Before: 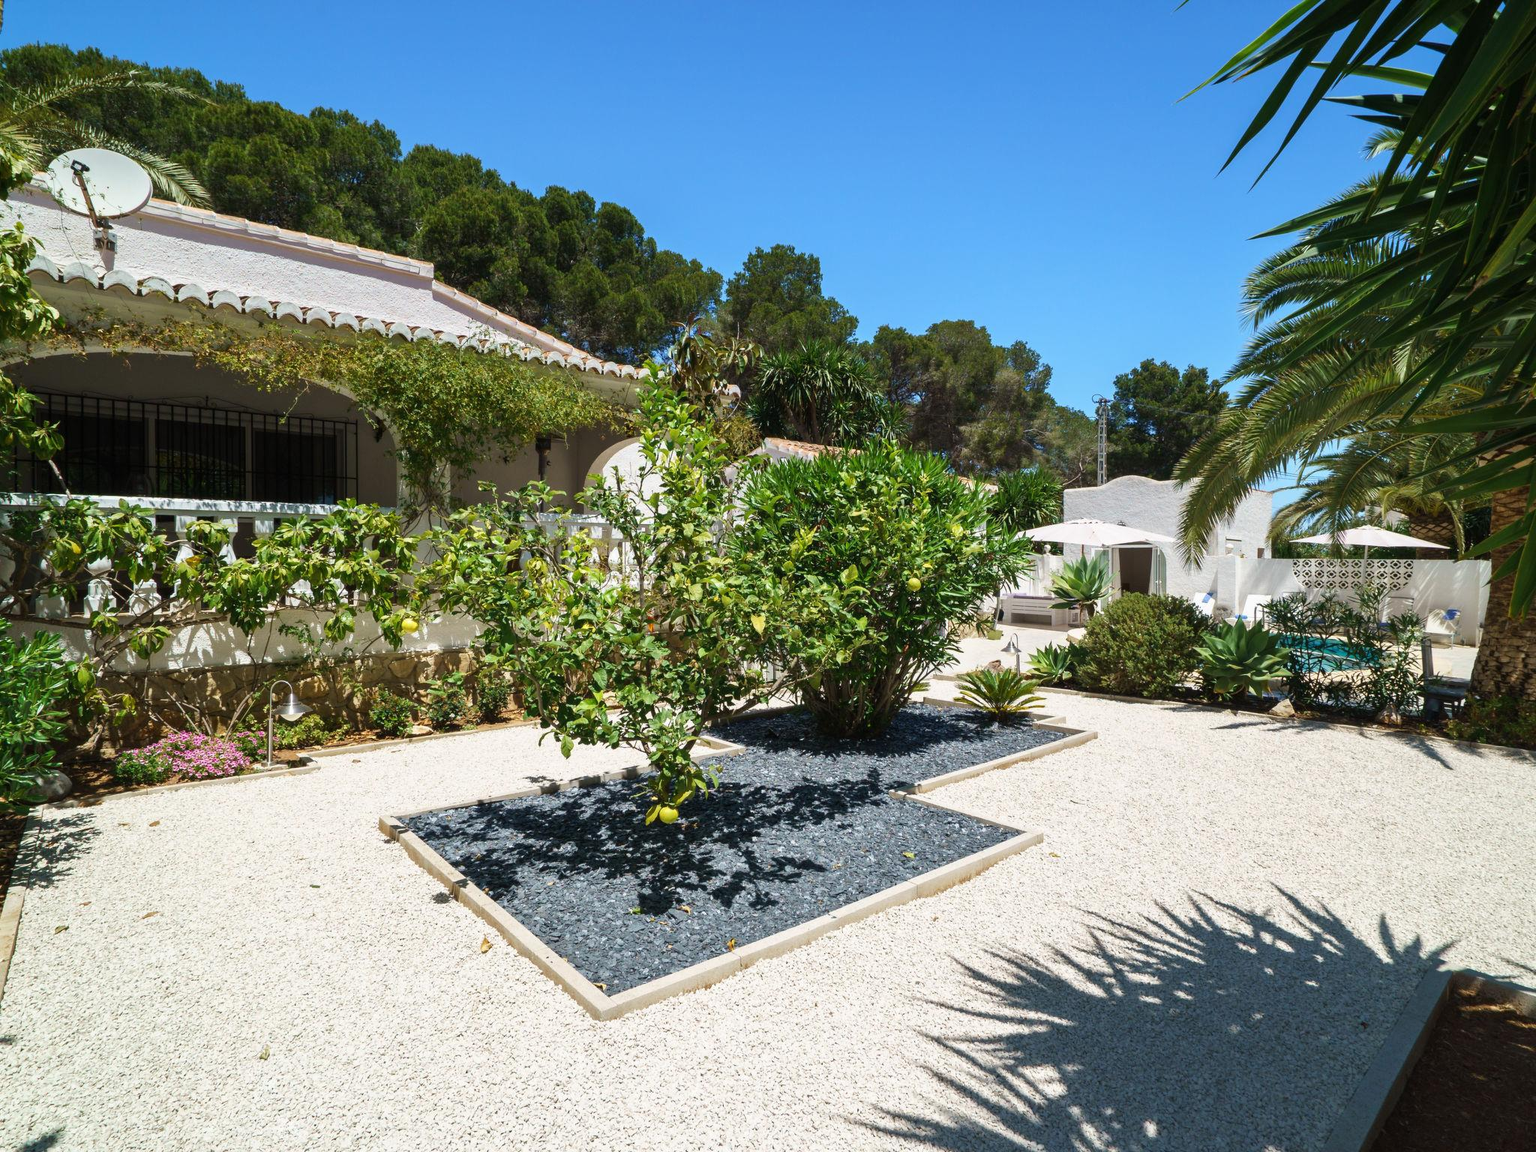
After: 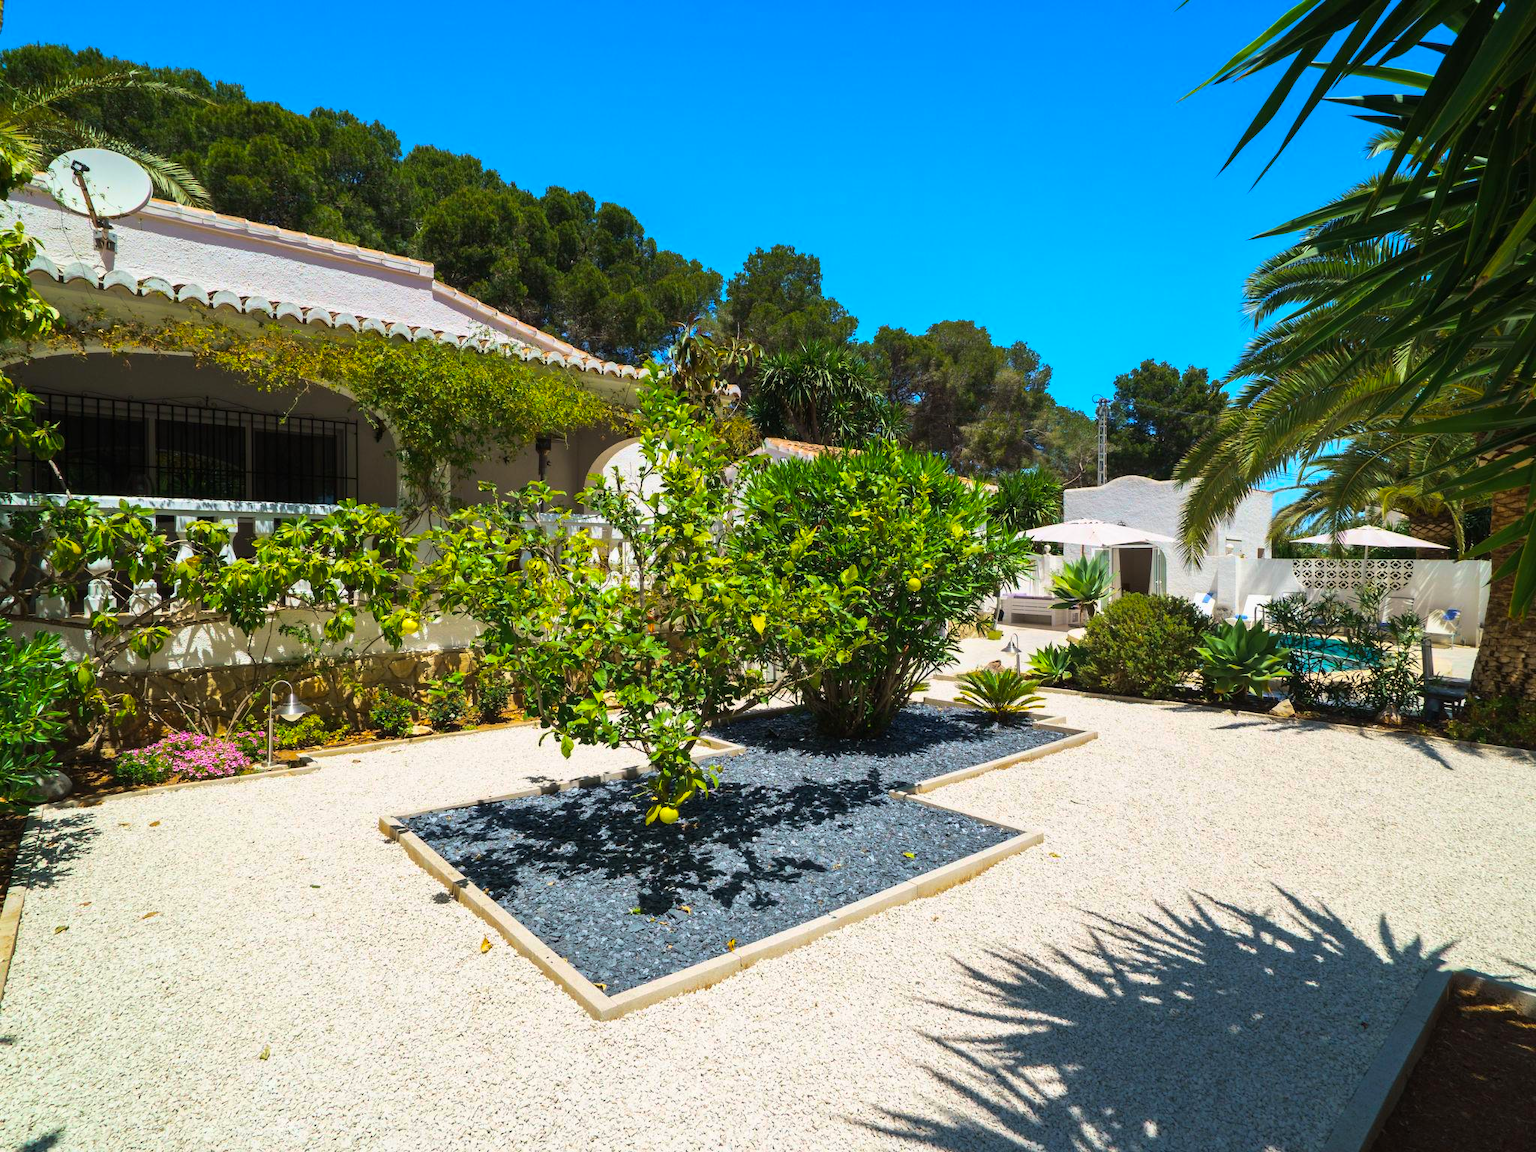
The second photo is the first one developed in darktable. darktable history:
color balance rgb: linear chroma grading › shadows -39.563%, linear chroma grading › highlights 40.537%, linear chroma grading › global chroma 45.361%, linear chroma grading › mid-tones -29.656%, perceptual saturation grading › global saturation -0.074%, saturation formula JzAzBz (2021)
